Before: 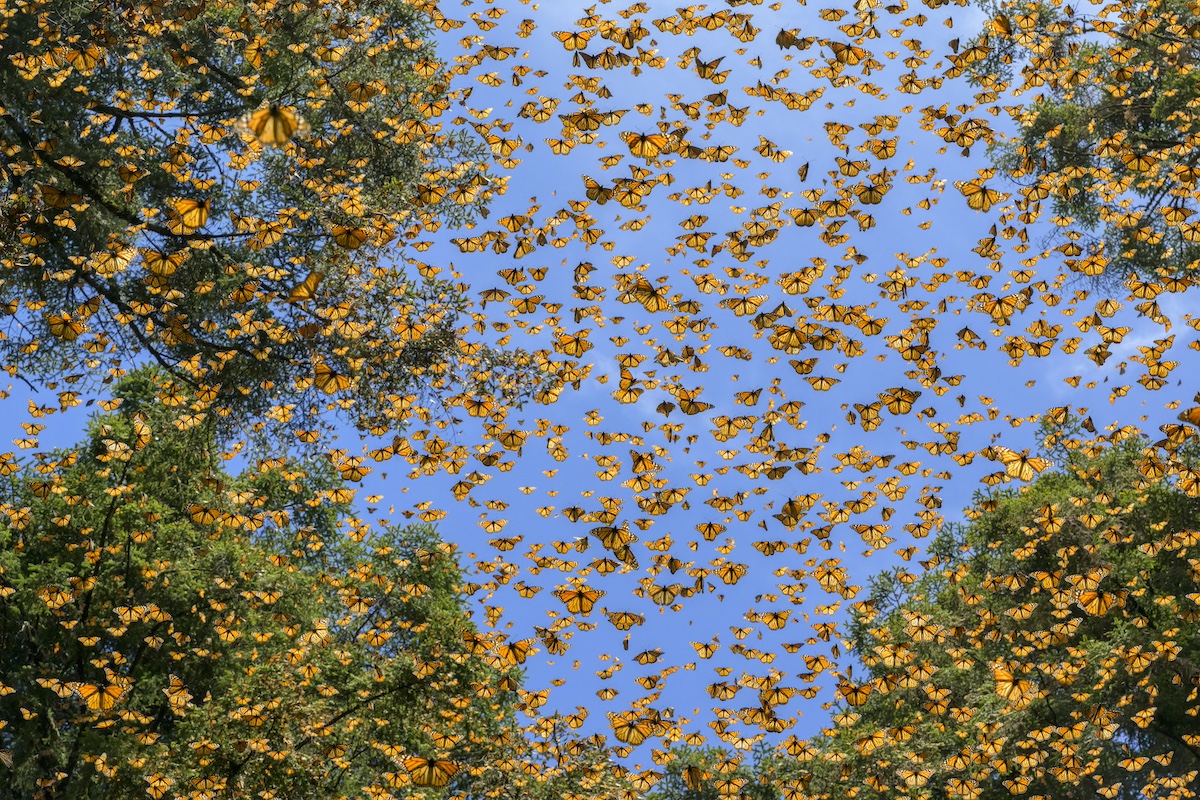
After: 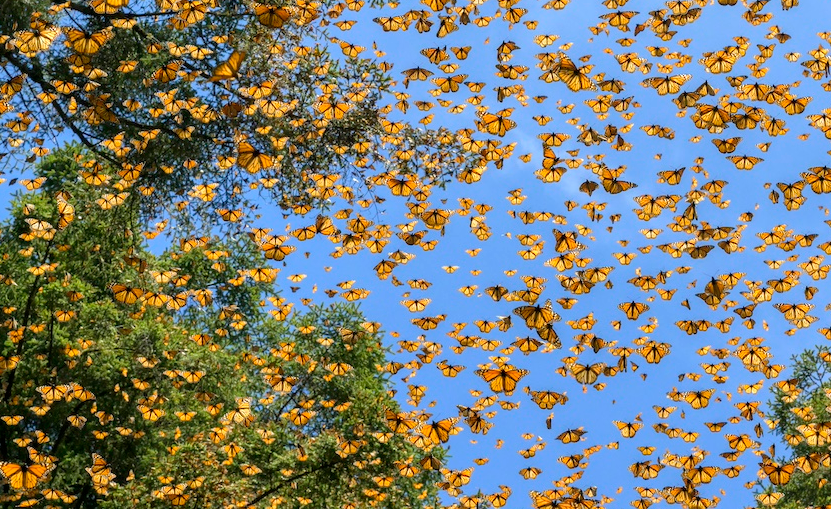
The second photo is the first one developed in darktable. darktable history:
exposure: exposure 0.197 EV, compensate highlight preservation false
crop: left 6.488%, top 27.668%, right 24.183%, bottom 8.656%
white balance: emerald 1
